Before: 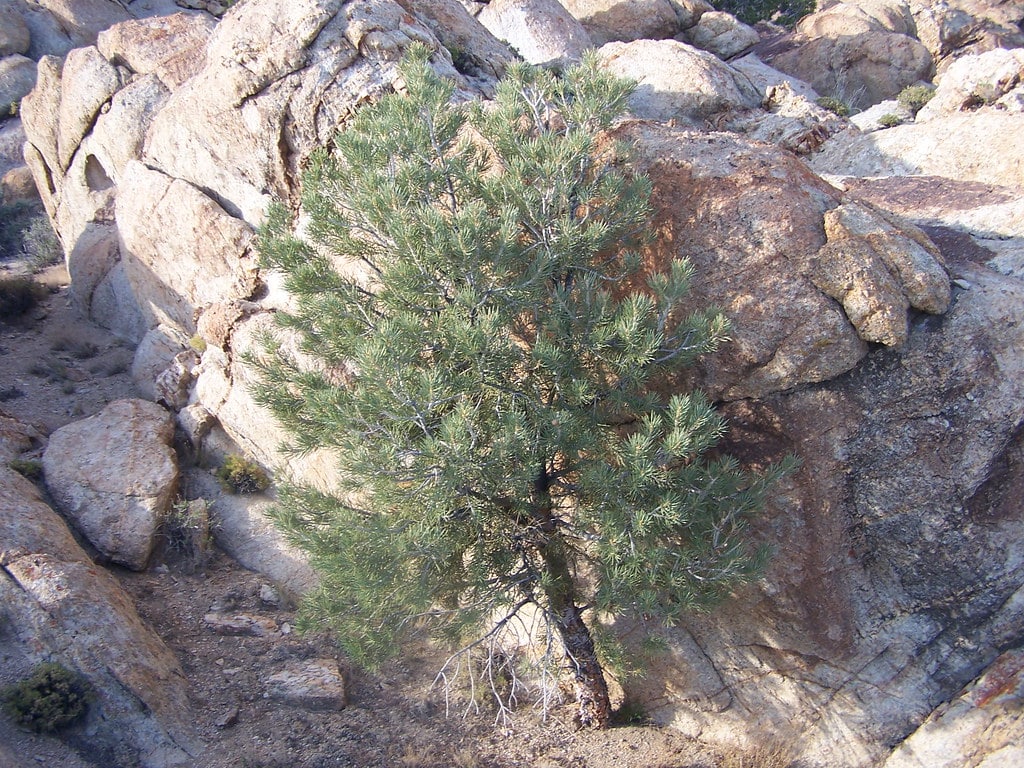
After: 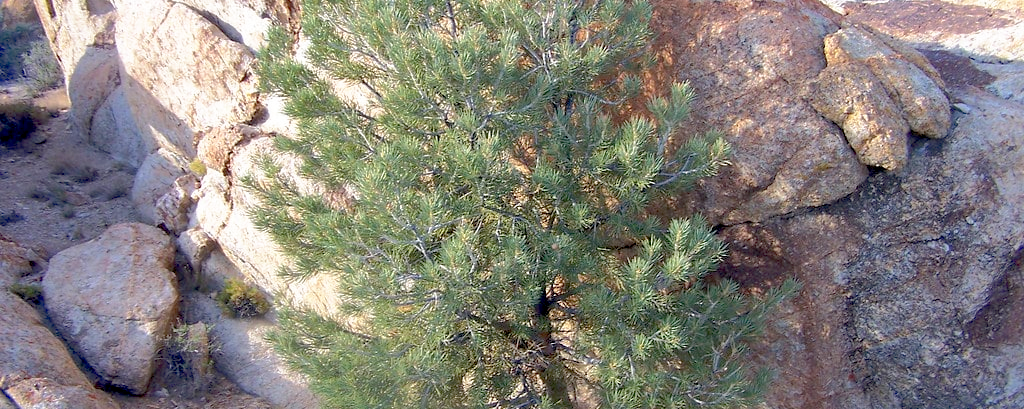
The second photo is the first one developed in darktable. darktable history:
crop and rotate: top 23.032%, bottom 23.62%
base curve: curves: ch0 [(0.017, 0) (0.425, 0.441) (0.844, 0.933) (1, 1)], preserve colors none
shadows and highlights: on, module defaults
color balance rgb: perceptual saturation grading › global saturation 0.054%, perceptual brilliance grading › mid-tones 9.381%, perceptual brilliance grading › shadows 15.516%, global vibrance 20%
